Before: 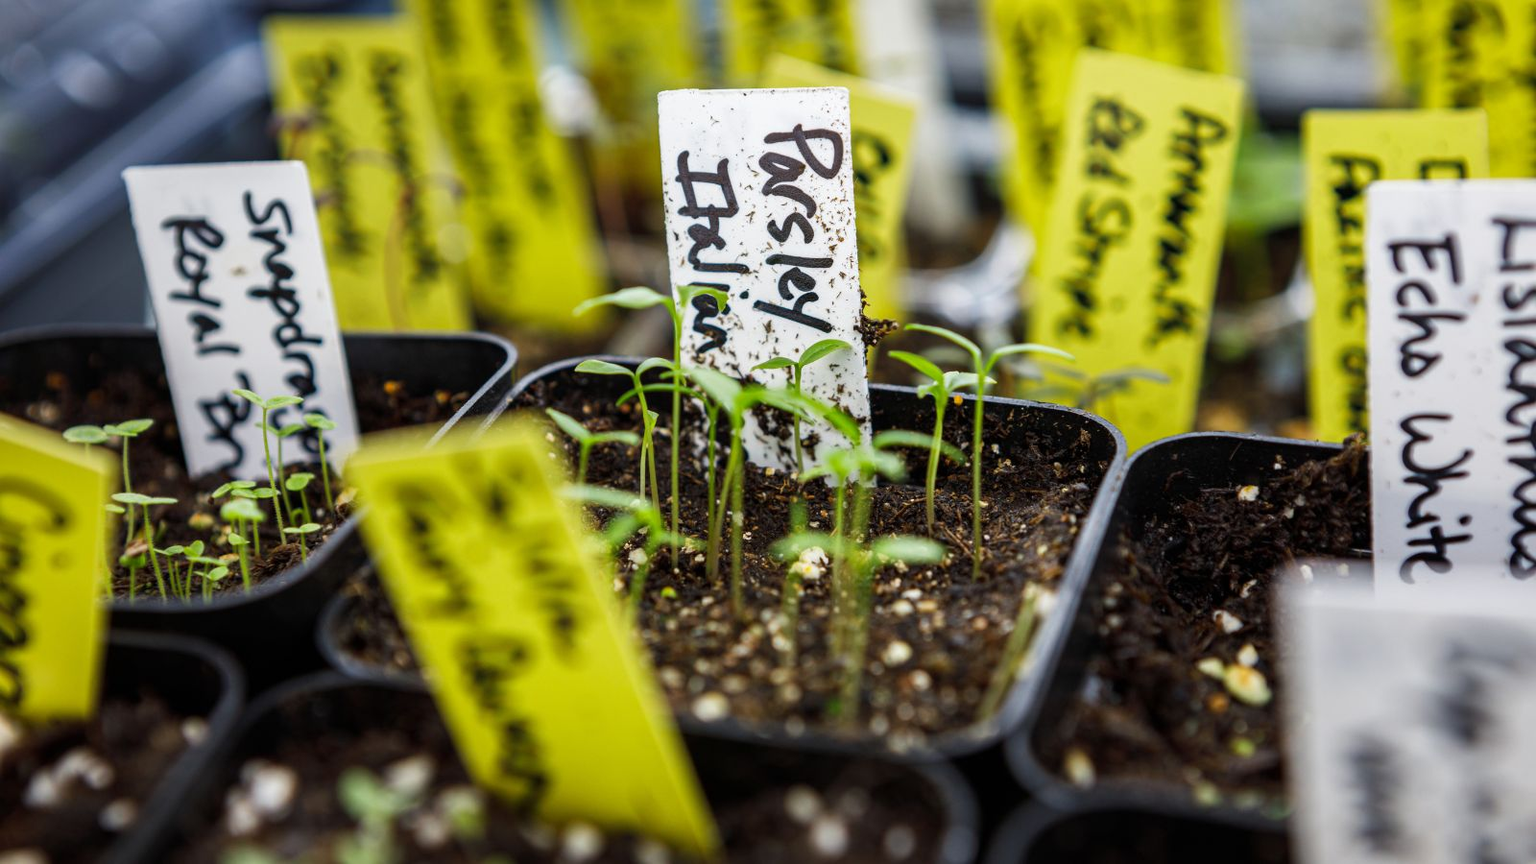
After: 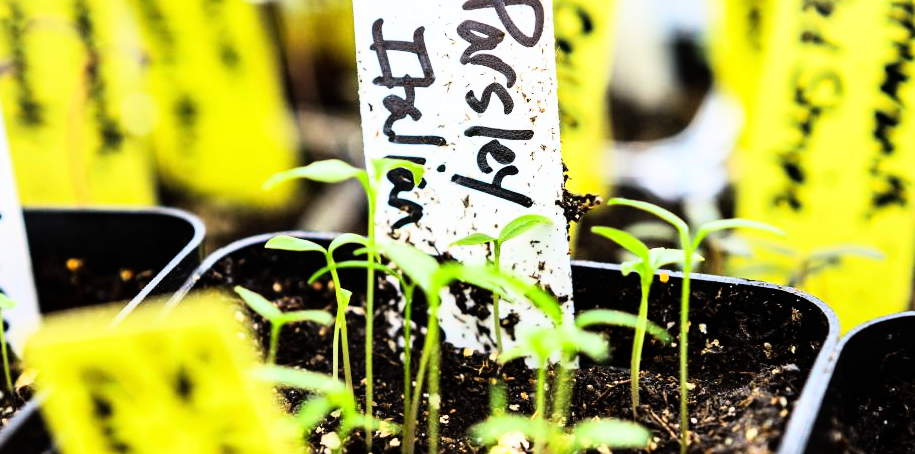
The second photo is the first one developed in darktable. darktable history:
crop: left 20.932%, top 15.471%, right 21.848%, bottom 34.081%
rgb curve: curves: ch0 [(0, 0) (0.21, 0.15) (0.24, 0.21) (0.5, 0.75) (0.75, 0.96) (0.89, 0.99) (1, 1)]; ch1 [(0, 0.02) (0.21, 0.13) (0.25, 0.2) (0.5, 0.67) (0.75, 0.9) (0.89, 0.97) (1, 1)]; ch2 [(0, 0.02) (0.21, 0.13) (0.25, 0.2) (0.5, 0.67) (0.75, 0.9) (0.89, 0.97) (1, 1)], compensate middle gray true
